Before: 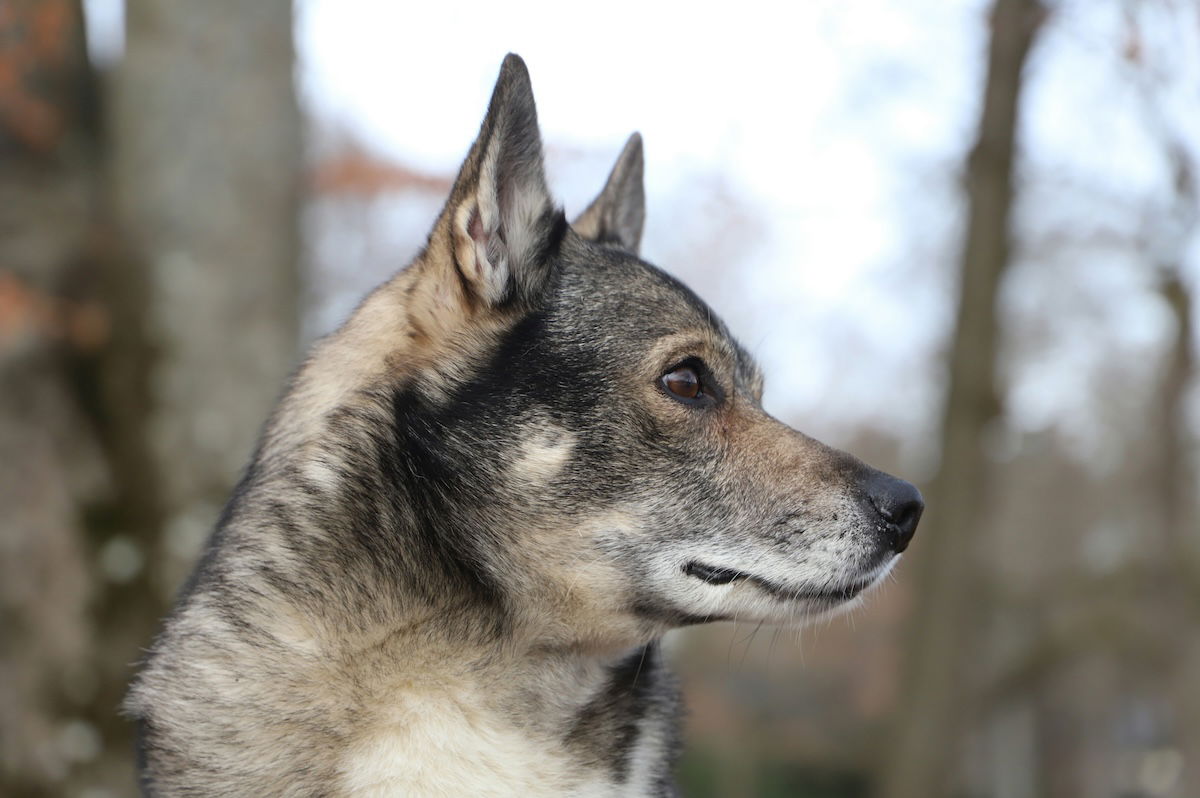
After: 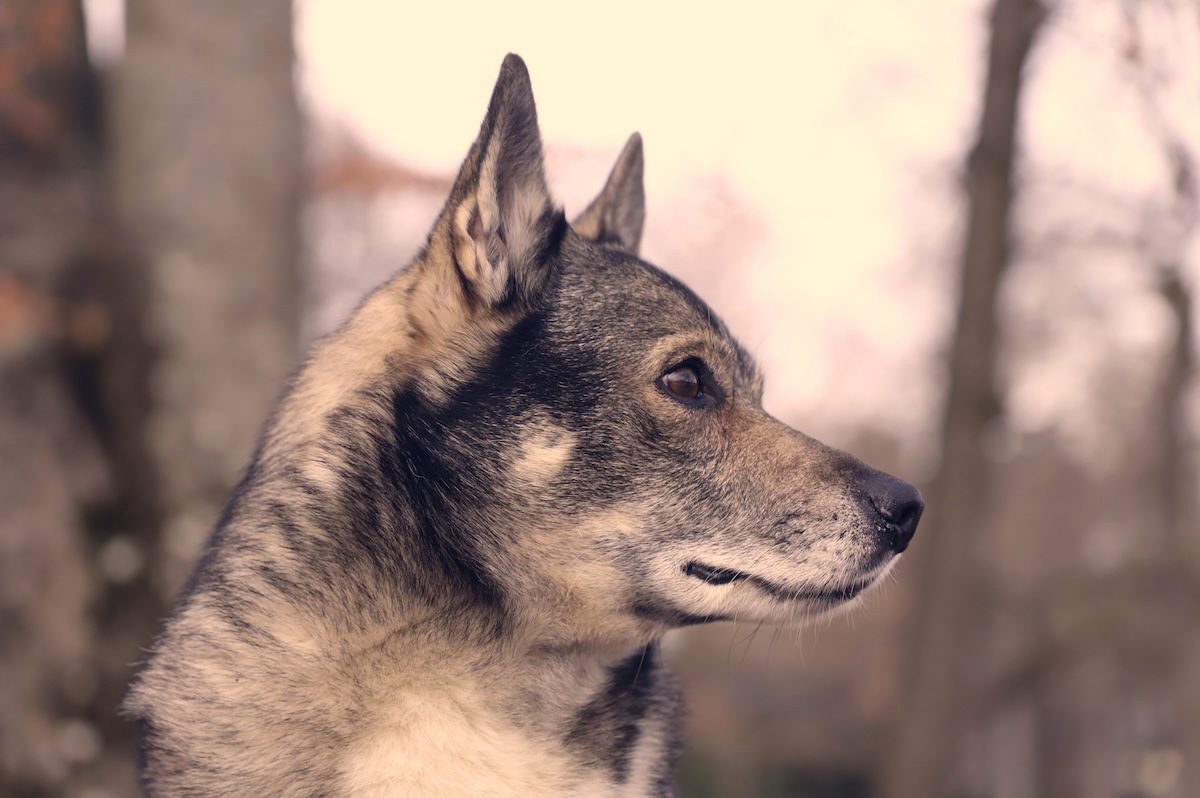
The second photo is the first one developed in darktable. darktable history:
color correction: highlights a* 19.68, highlights b* 28.05, shadows a* 3.46, shadows b* -17.57, saturation 0.72
